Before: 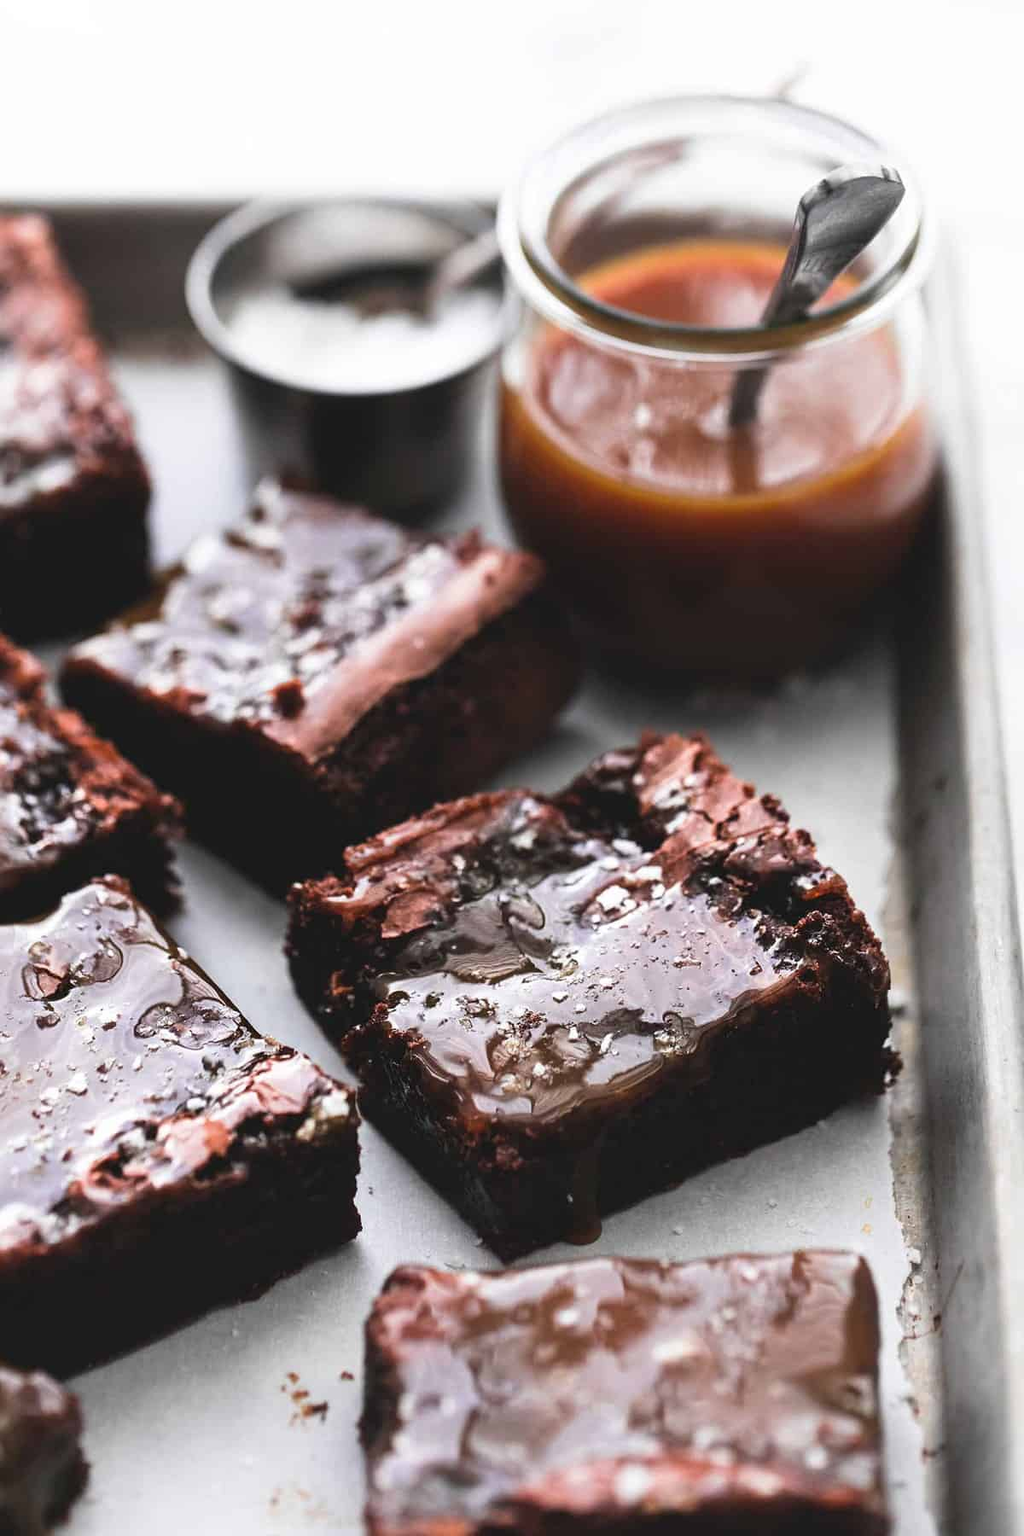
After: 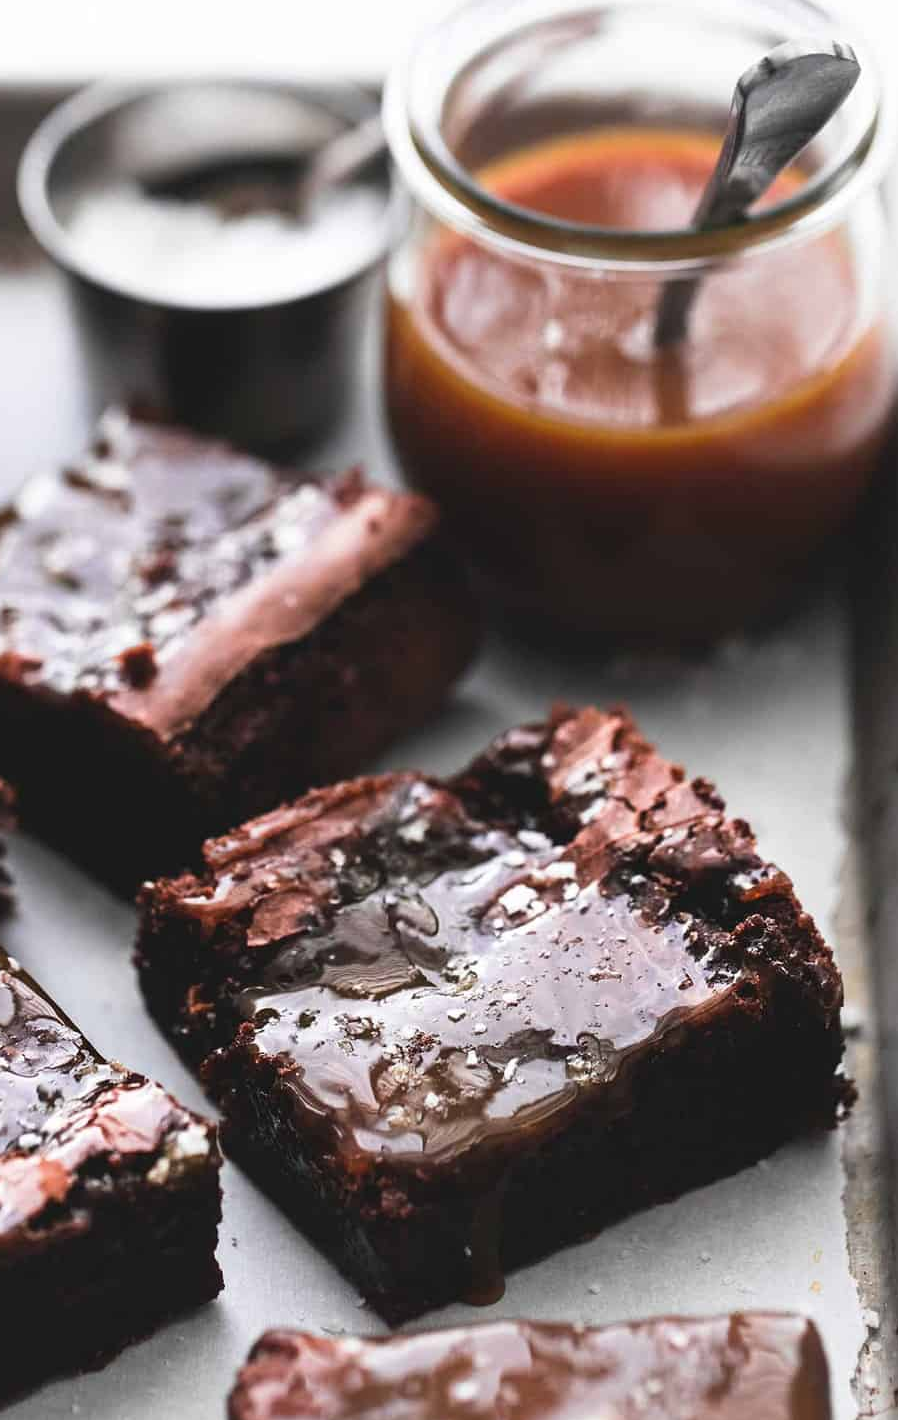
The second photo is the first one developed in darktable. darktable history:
crop: left 16.683%, top 8.501%, right 8.441%, bottom 12.576%
